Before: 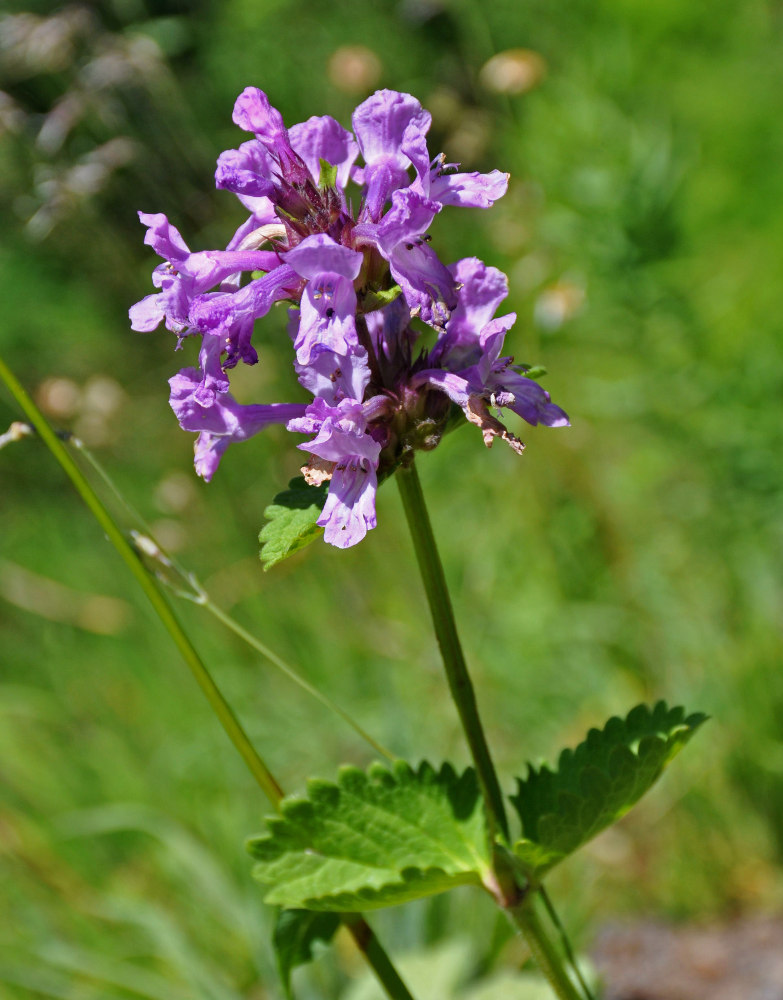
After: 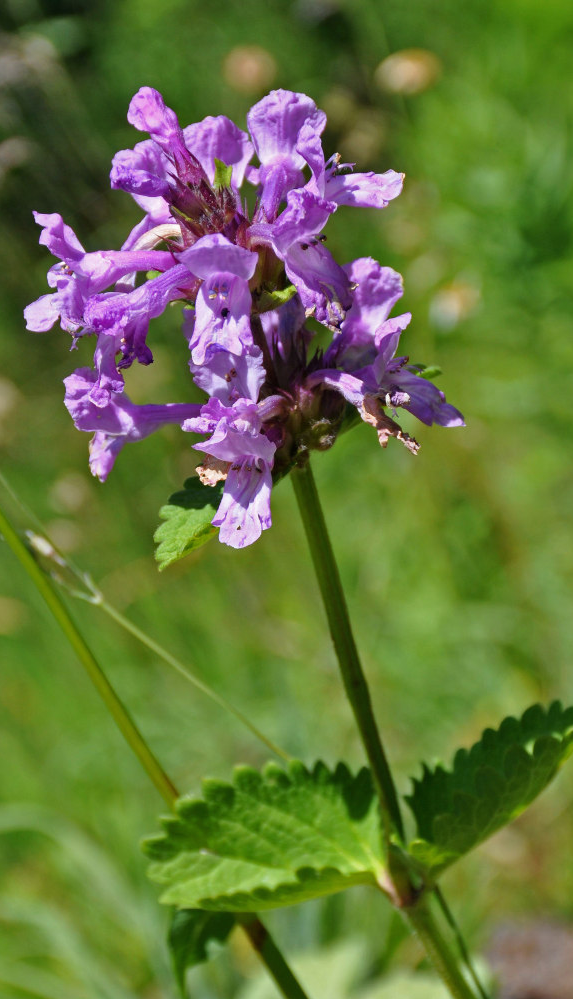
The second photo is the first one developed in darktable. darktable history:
exposure: black level correction 0, compensate exposure bias true, compensate highlight preservation false
crop: left 13.443%, right 13.31%
